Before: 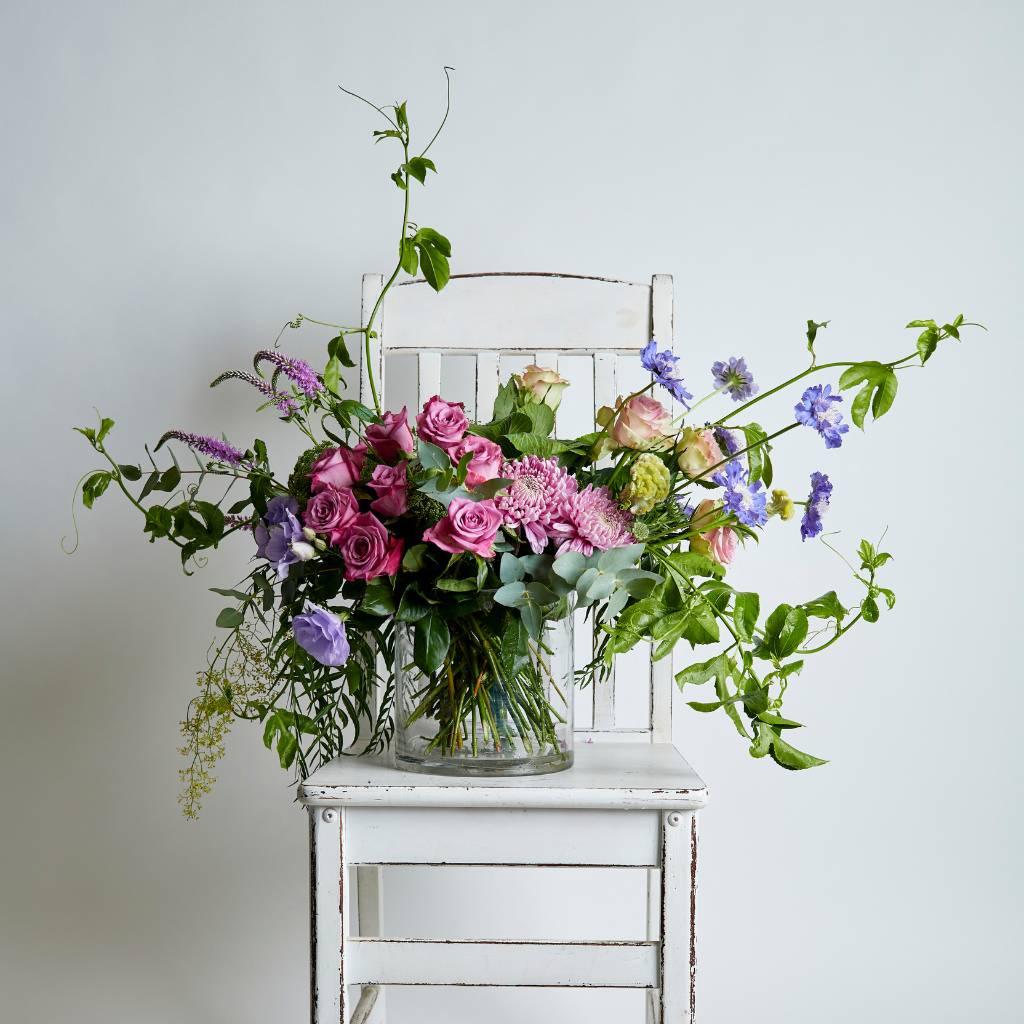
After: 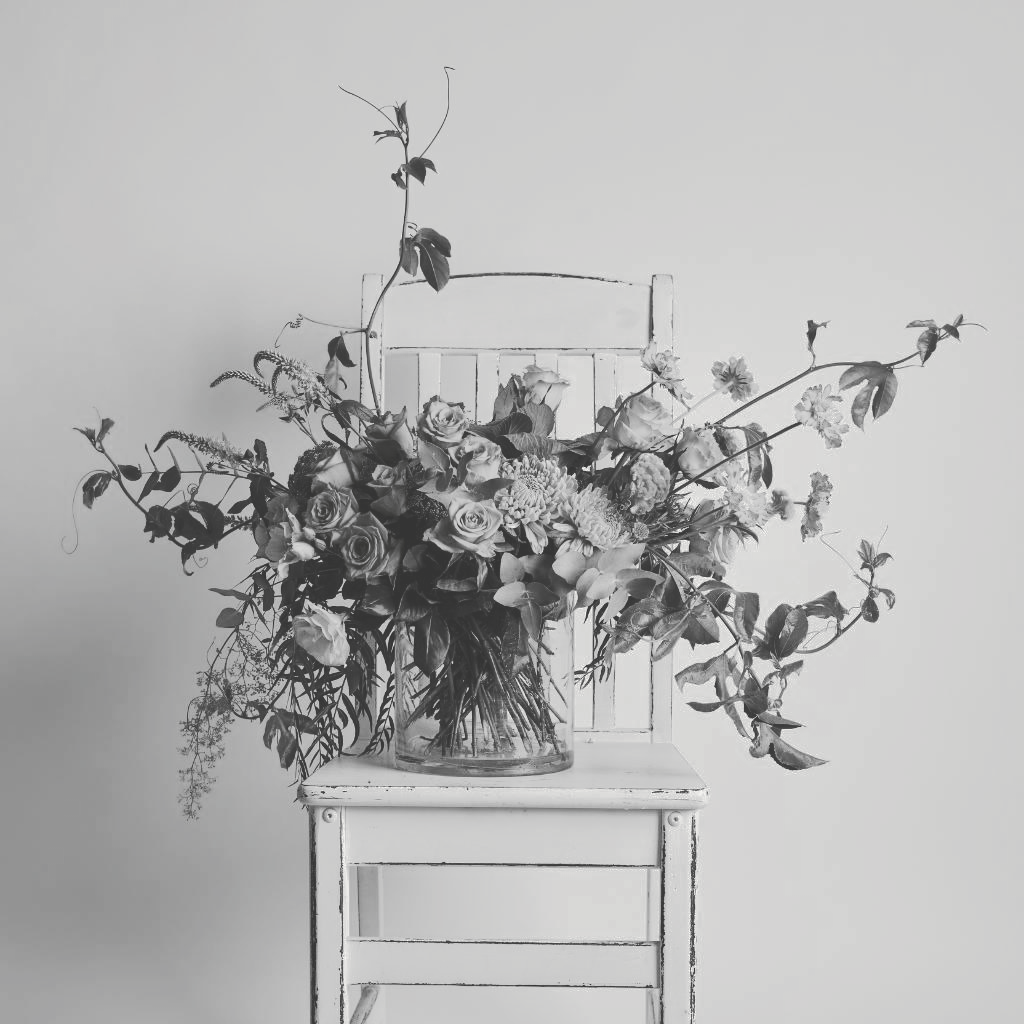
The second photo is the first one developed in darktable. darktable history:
tone curve: curves: ch0 [(0, 0) (0.003, 0.217) (0.011, 0.217) (0.025, 0.229) (0.044, 0.243) (0.069, 0.253) (0.1, 0.265) (0.136, 0.281) (0.177, 0.305) (0.224, 0.331) (0.277, 0.369) (0.335, 0.415) (0.399, 0.472) (0.468, 0.543) (0.543, 0.609) (0.623, 0.676) (0.709, 0.734) (0.801, 0.798) (0.898, 0.849) (1, 1)], preserve colors none
color look up table: target L [97.23, 88.12, 82.41, 81.33, 90.24, 76.61, 64.74, 70.35, 56.32, 53.59, 57.48, 40.73, 33.6, 26.21, 11.26, 3.321, 203.09, 81.69, 60.56, 63.22, 60.17, 66.24, 46.84, 52.01, 43.19, 29.29, 31.46, 24.42, 7.247, 90.94, 86.7, 80.24, 75.15, 71.47, 69.24, 81.33, 85.98, 50.03, 46.43, 44.82, 62.08, 49.64, 26.65, 97.23, 91.64, 75.15, 69.24, 55.93, 28.42], target a [-0.098, -0.002, -0.002, 0, -0.1, -0.001, -0.002, 0, -0.001, 0 ×5, -0.002, -0.001, 0, -0.001, 0, -0.001, -0.001, -0.001, 0, -0.001, 0, 0, -0.001, -0.001, -0.131, -0.002, -0.002, -0.002, -0.001, -0.002, -0.002, 0, -0.002, 0 ×4, -0.001, 0, -0.098, -0.002, -0.001, -0.002, 0, 0], target b [1.216, 0.02, 0.02, -0.001, 1.236, 0.019, 0.019, 0, 0.002, 0.001, 0.001, -0.002, 0.002, 0.002, 0.014, 0.009, -0.002, 0, 0.001, 0.018, 0.018, 0.018, 0.002 ×4, 0.014, 0.013, 1.613, 0.019, 0.02, 0.02, 0.019, 0.019, 0.019, -0.001, 0.02, 0.002, 0.002, 0.002, 0.001, 0.017, 0.002, 1.216, 0.019, 0.019, 0.019, 0.001, 0.002], num patches 49
